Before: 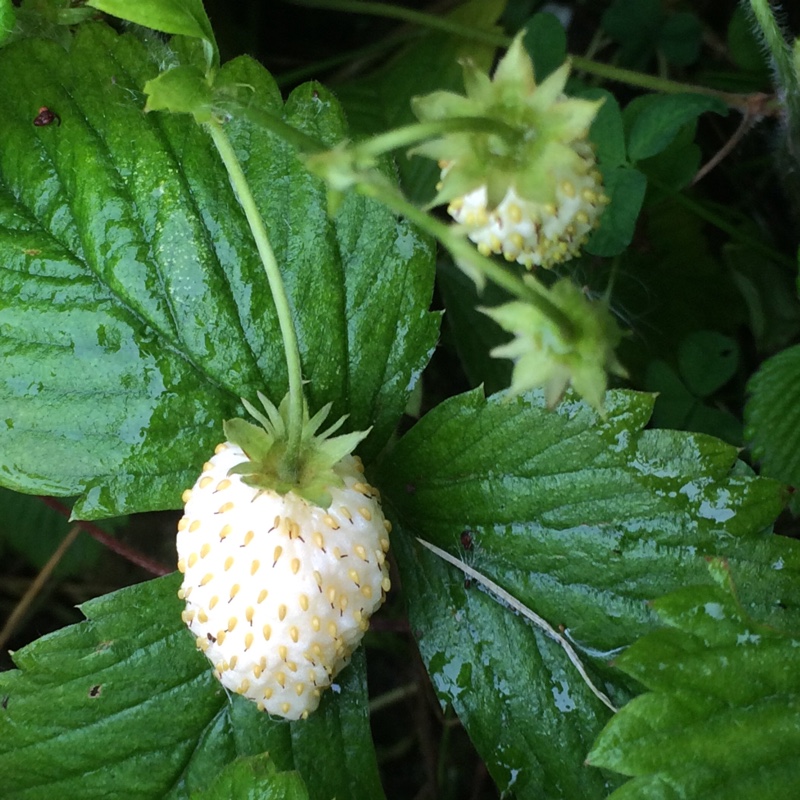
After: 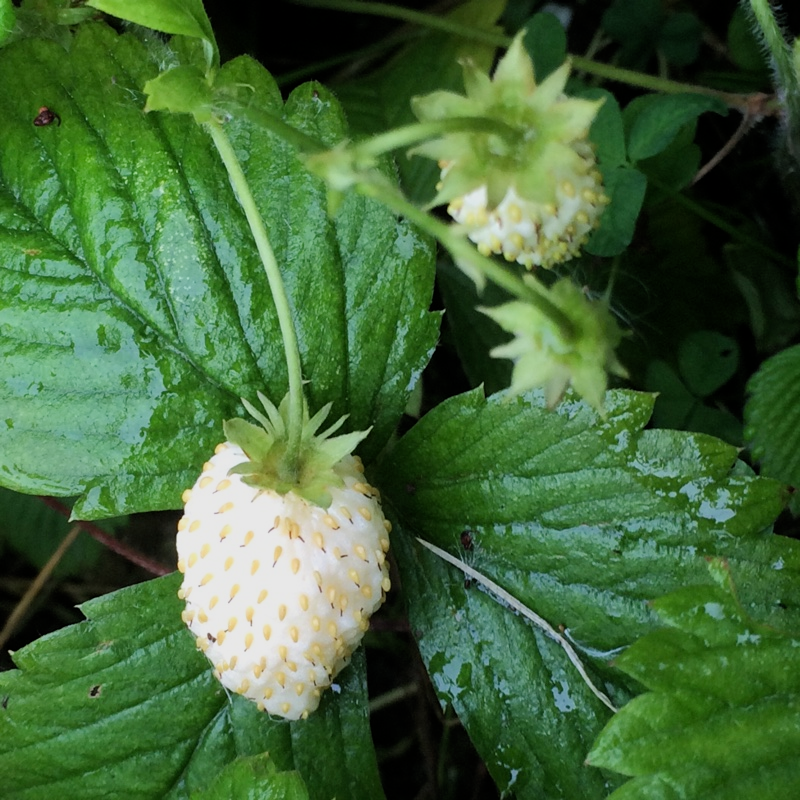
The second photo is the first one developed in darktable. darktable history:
exposure: exposure 0.24 EV, compensate exposure bias true, compensate highlight preservation false
filmic rgb: middle gray luminance 18.24%, black relative exposure -11.12 EV, white relative exposure 3.74 EV, target black luminance 0%, hardness 5.84, latitude 57.44%, contrast 0.963, shadows ↔ highlights balance 49.65%
